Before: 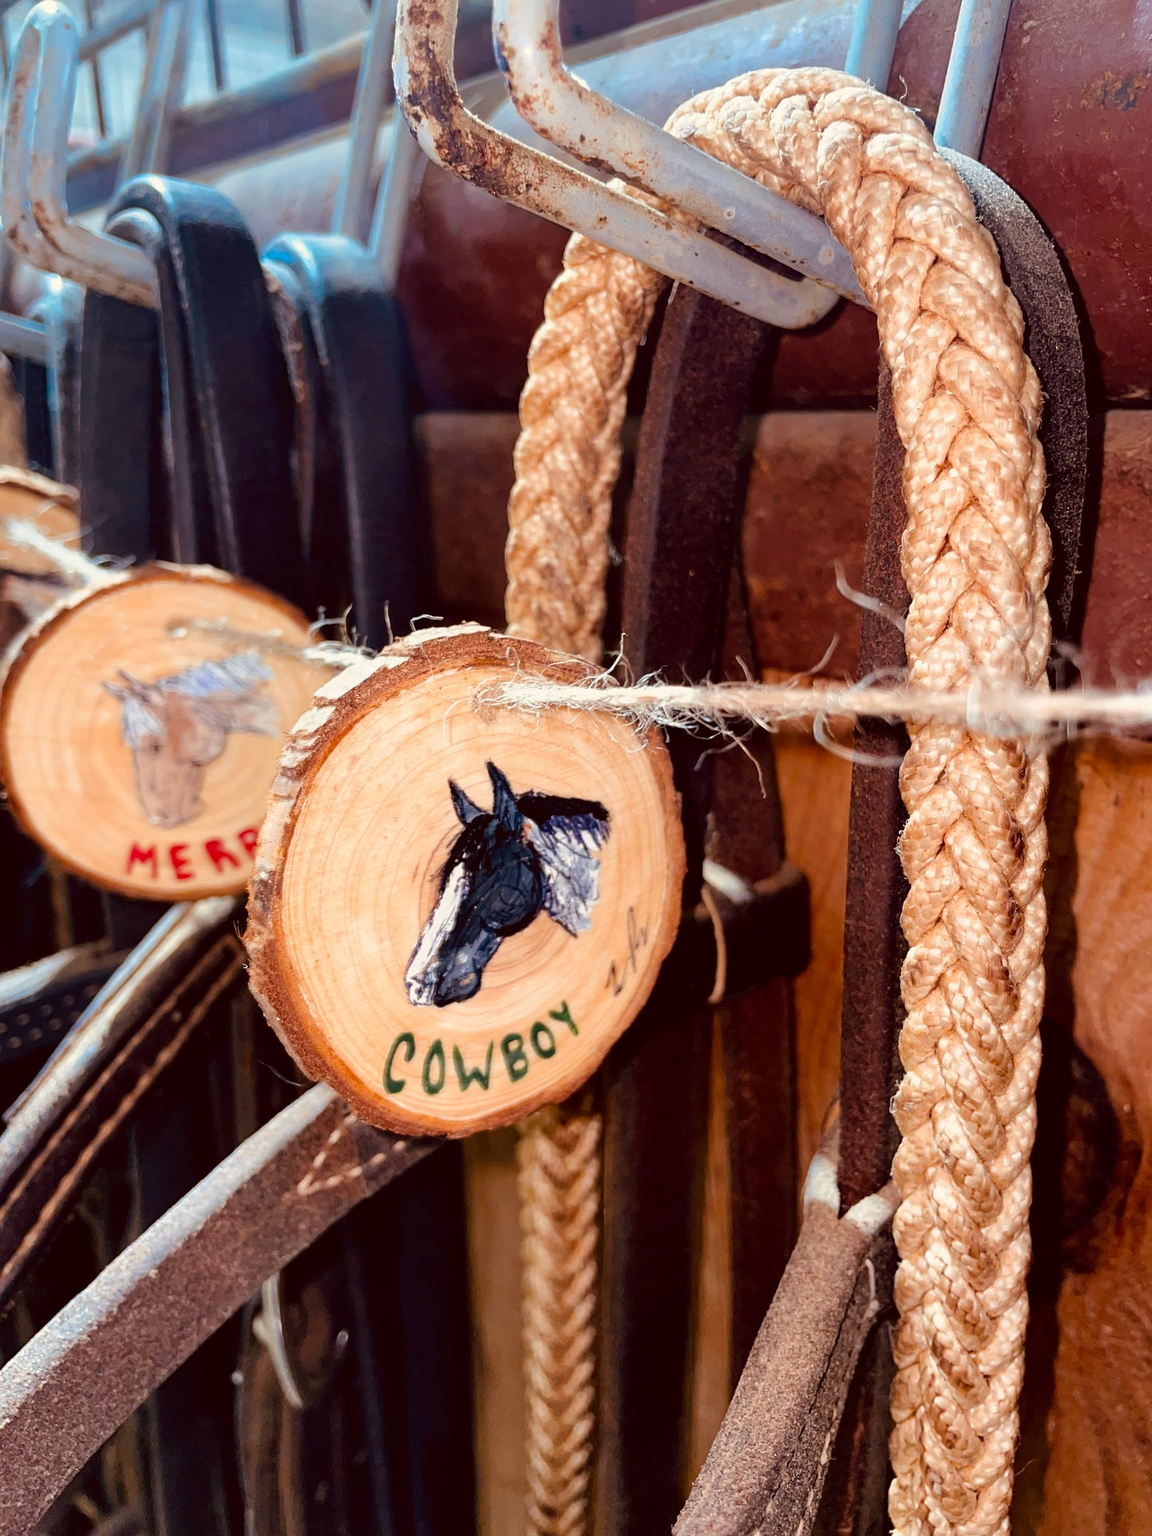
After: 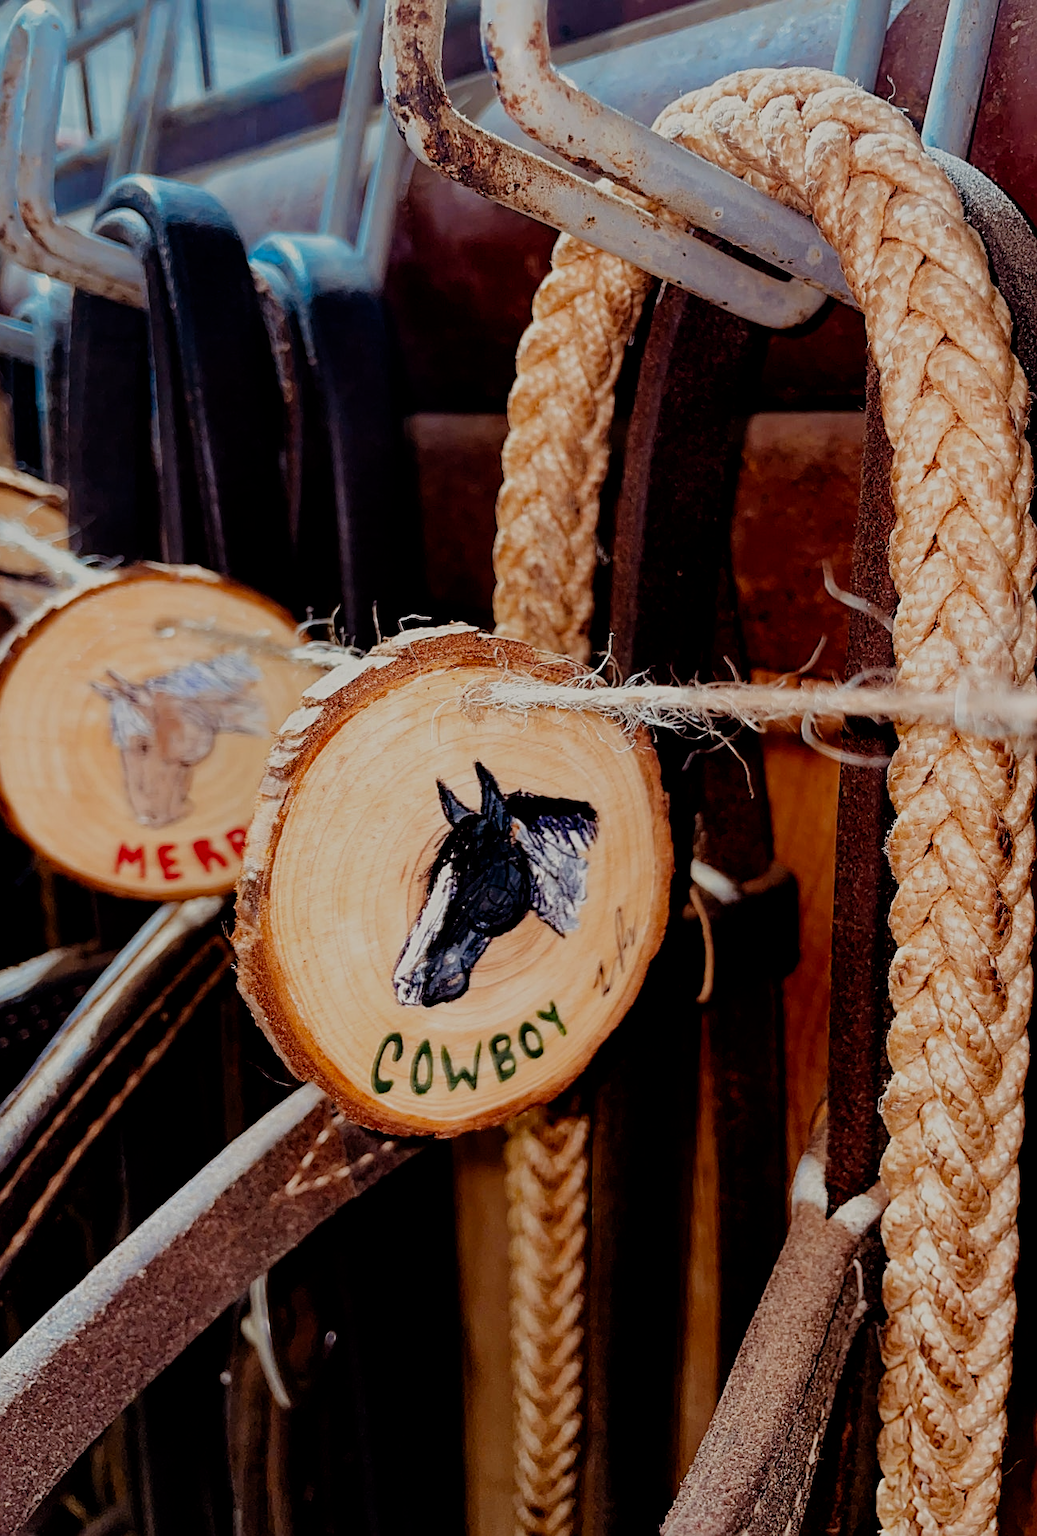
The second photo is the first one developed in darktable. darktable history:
crop and rotate: left 1.088%, right 8.807%
filmic rgb: middle gray luminance 29%, black relative exposure -10.3 EV, white relative exposure 5.5 EV, threshold 6 EV, target black luminance 0%, hardness 3.95, latitude 2.04%, contrast 1.132, highlights saturation mix 5%, shadows ↔ highlights balance 15.11%, preserve chrominance no, color science v3 (2019), use custom middle-gray values true, iterations of high-quality reconstruction 0, enable highlight reconstruction true
sharpen: on, module defaults
